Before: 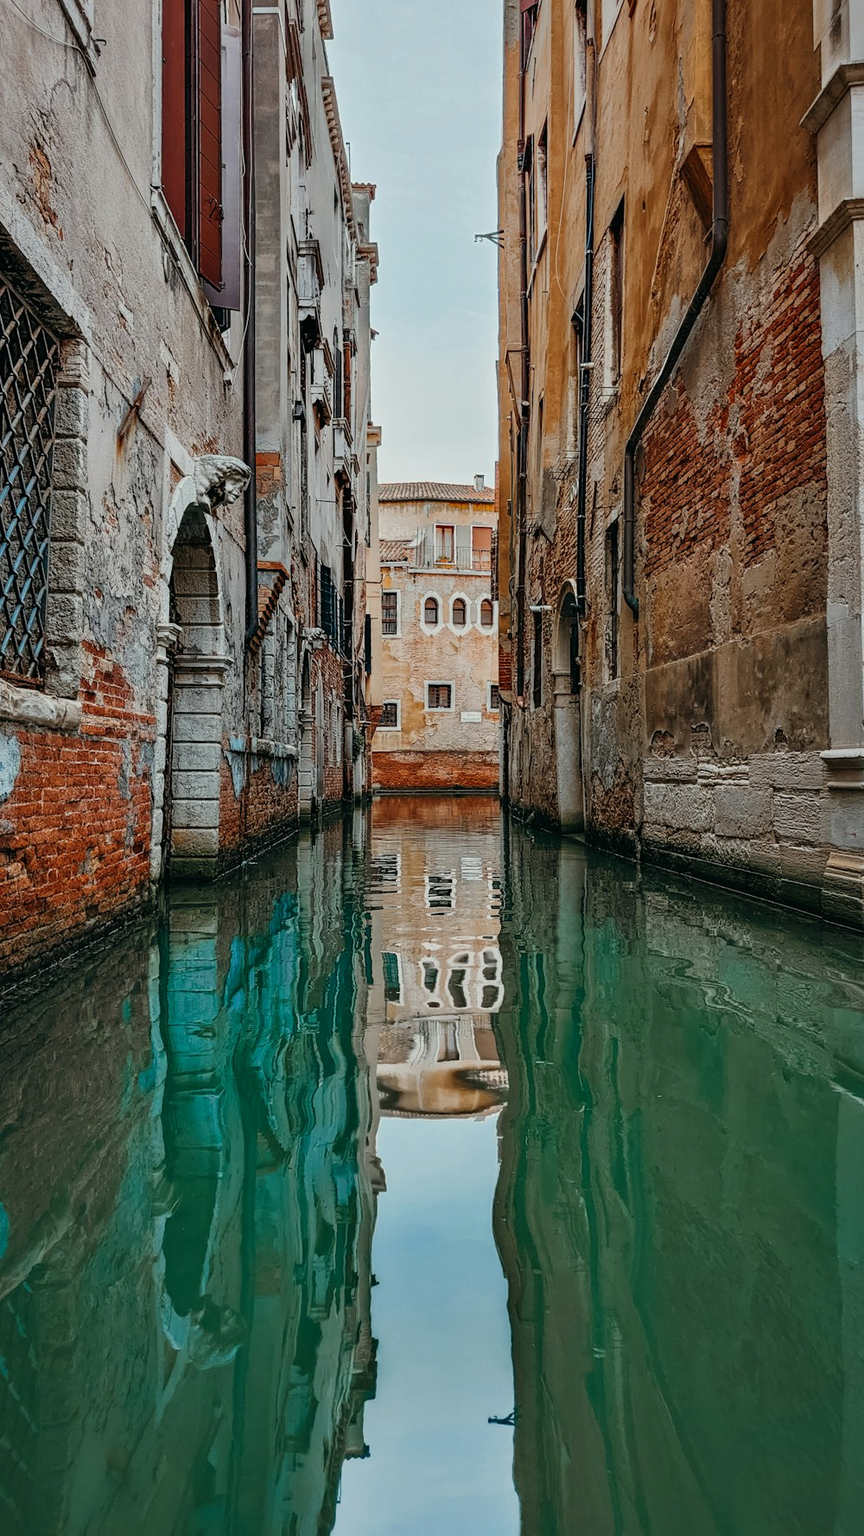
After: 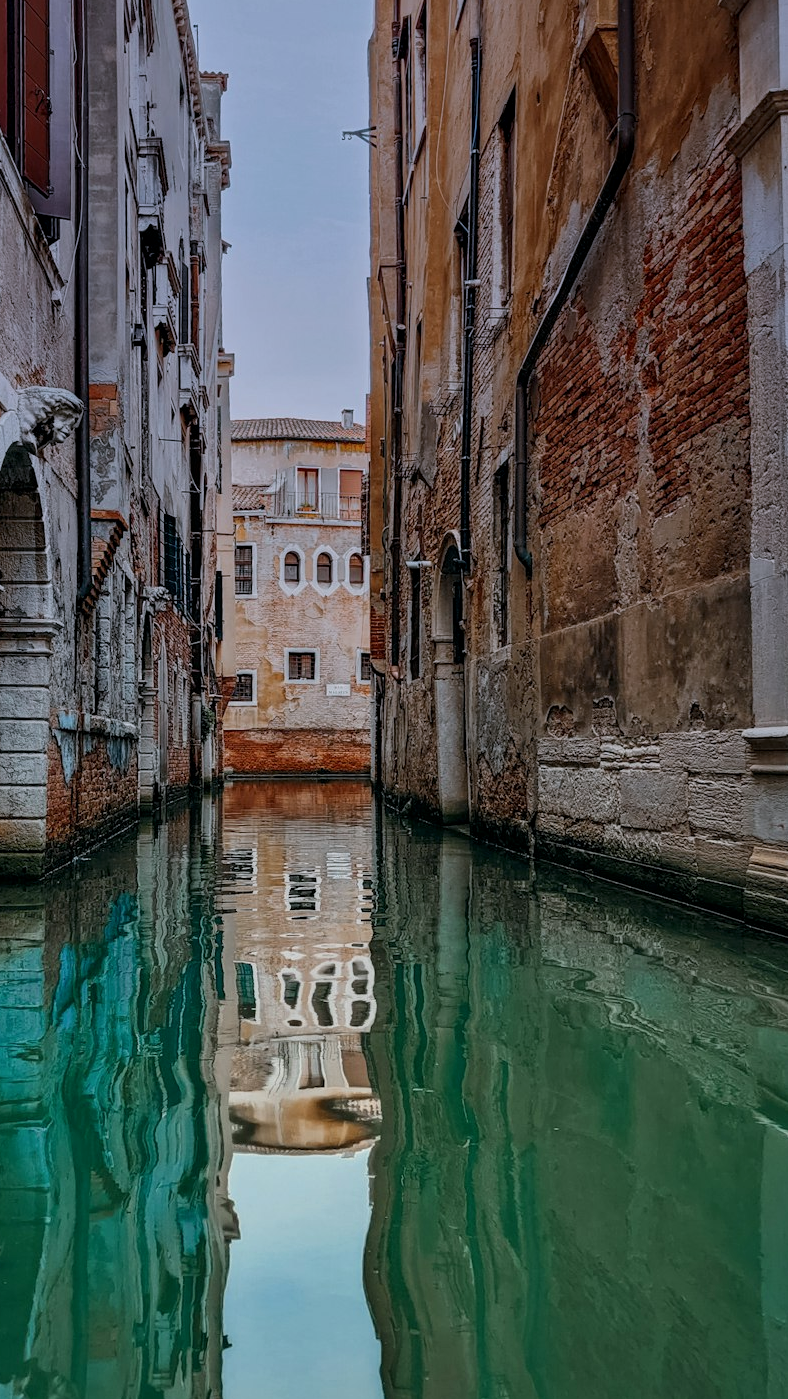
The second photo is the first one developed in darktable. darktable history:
crop and rotate: left 20.74%, top 7.912%, right 0.375%, bottom 13.378%
local contrast: highlights 100%, shadows 100%, detail 120%, midtone range 0.2
graduated density: hue 238.83°, saturation 50%
